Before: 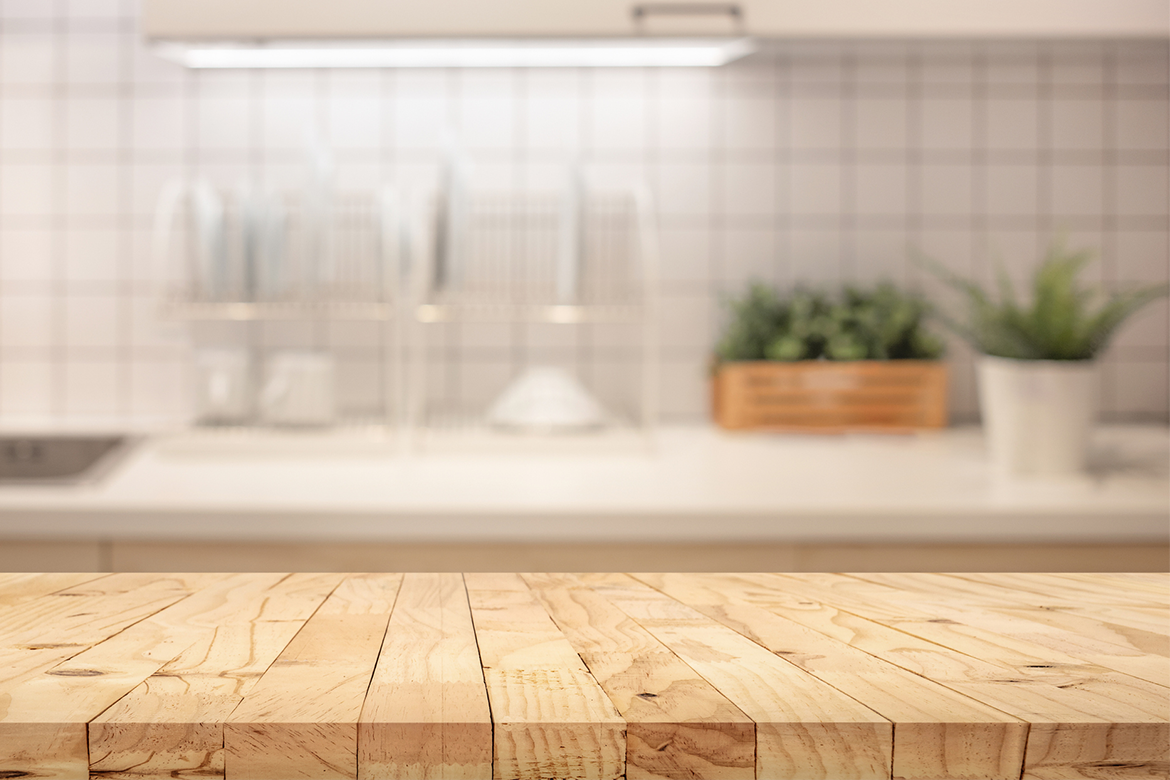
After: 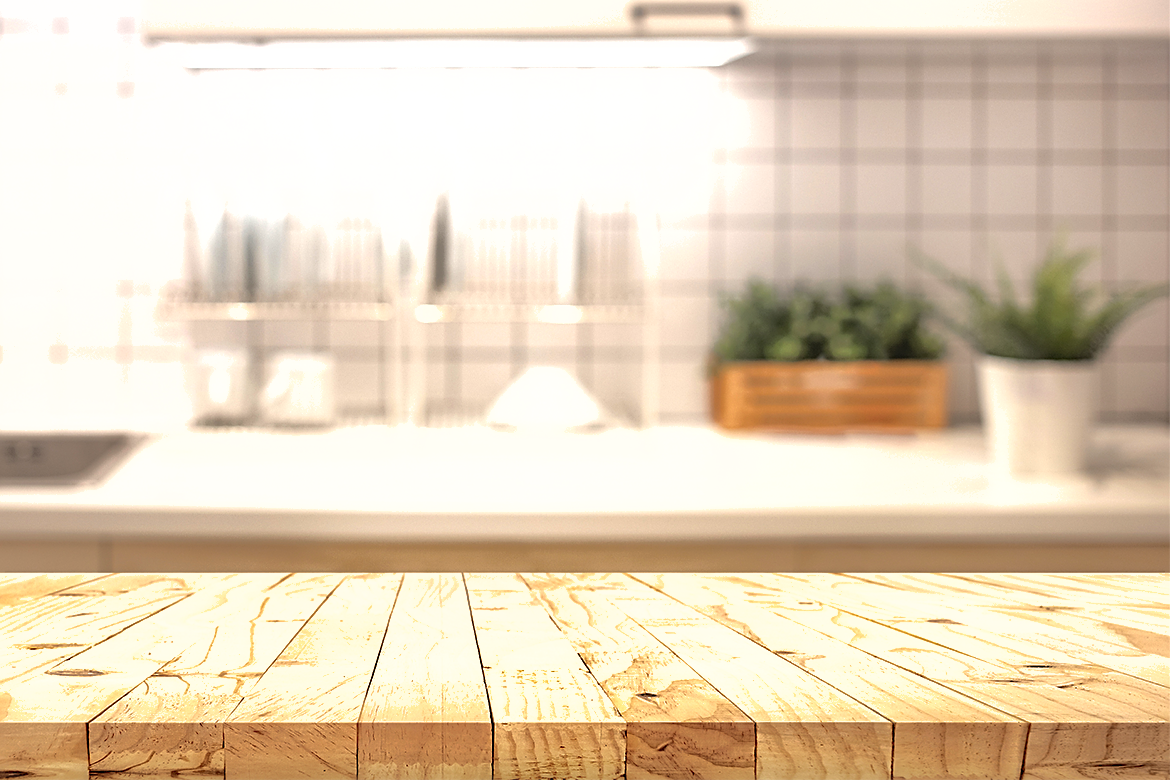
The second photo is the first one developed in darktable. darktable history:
sharpen: on, module defaults
tone equalizer: -8 EV -0.75 EV, -7 EV -0.7 EV, -6 EV -0.6 EV, -5 EV -0.4 EV, -3 EV 0.4 EV, -2 EV 0.6 EV, -1 EV 0.7 EV, +0 EV 0.75 EV, edges refinement/feathering 500, mask exposure compensation -1.57 EV, preserve details no
shadows and highlights: on, module defaults
